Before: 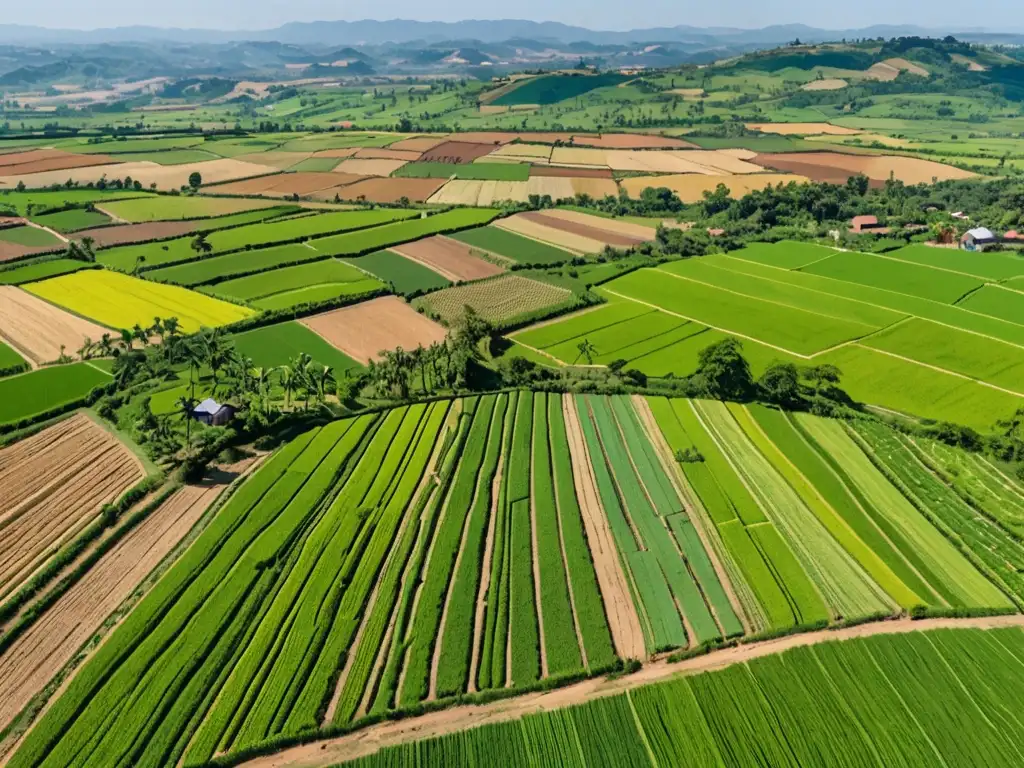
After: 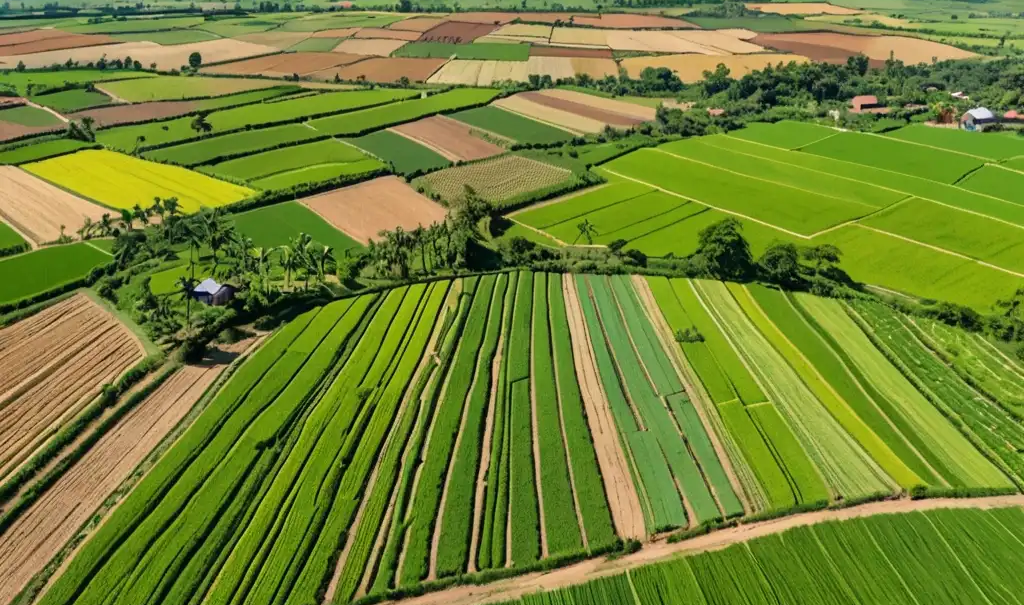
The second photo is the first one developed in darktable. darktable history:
crop and rotate: top 15.727%, bottom 5.373%
